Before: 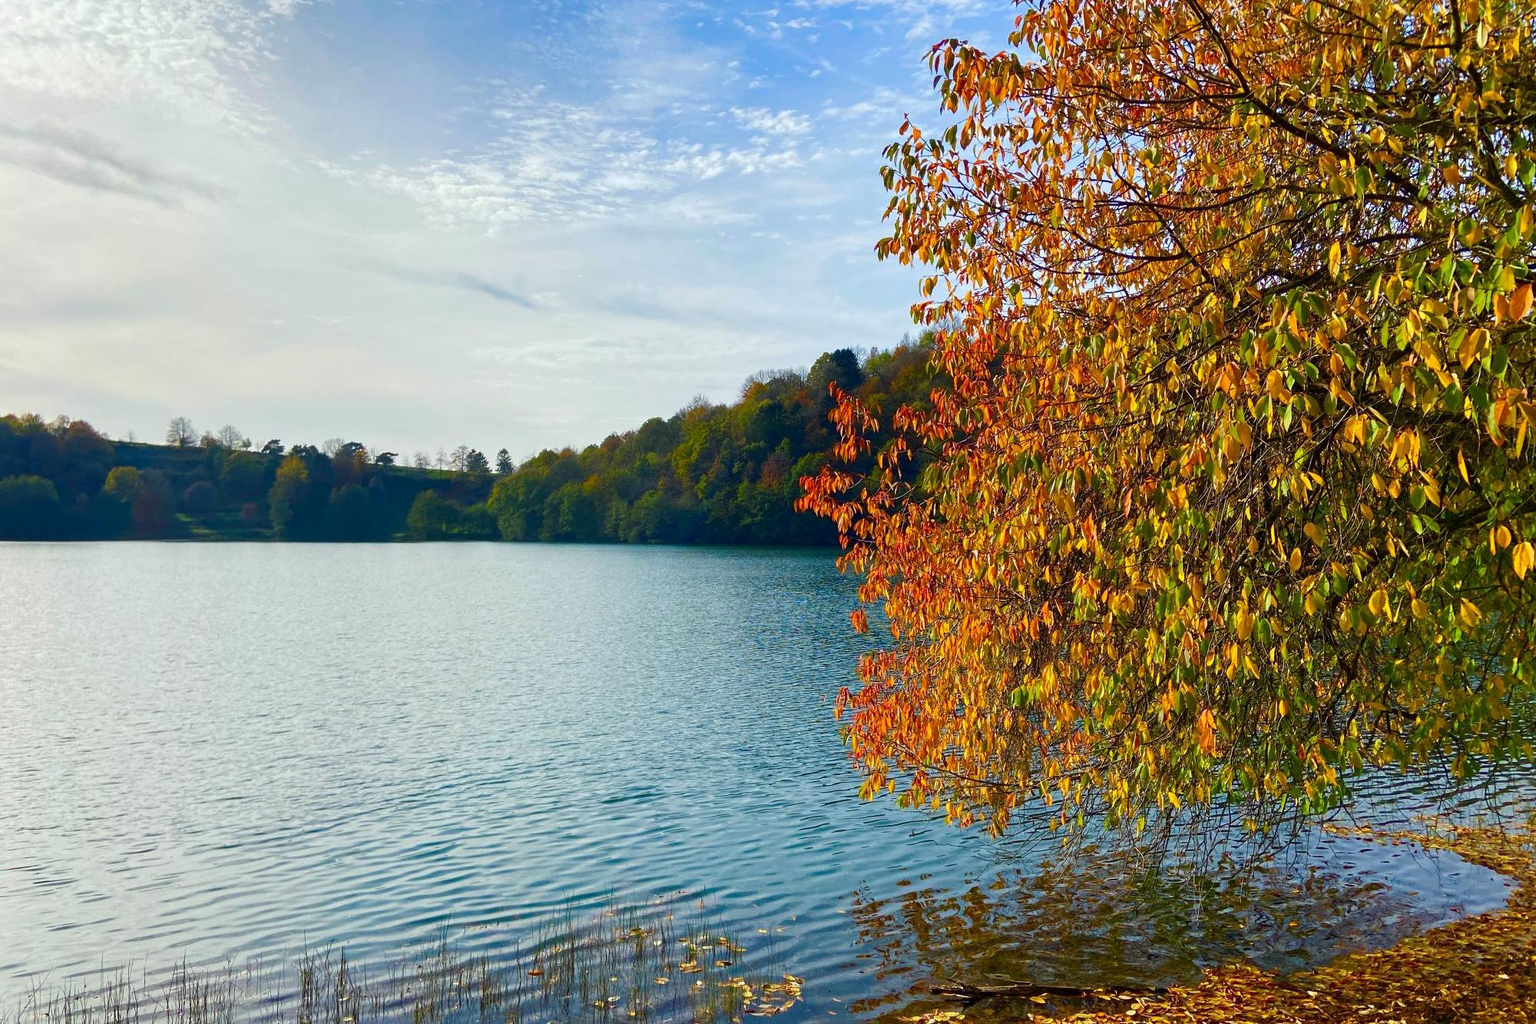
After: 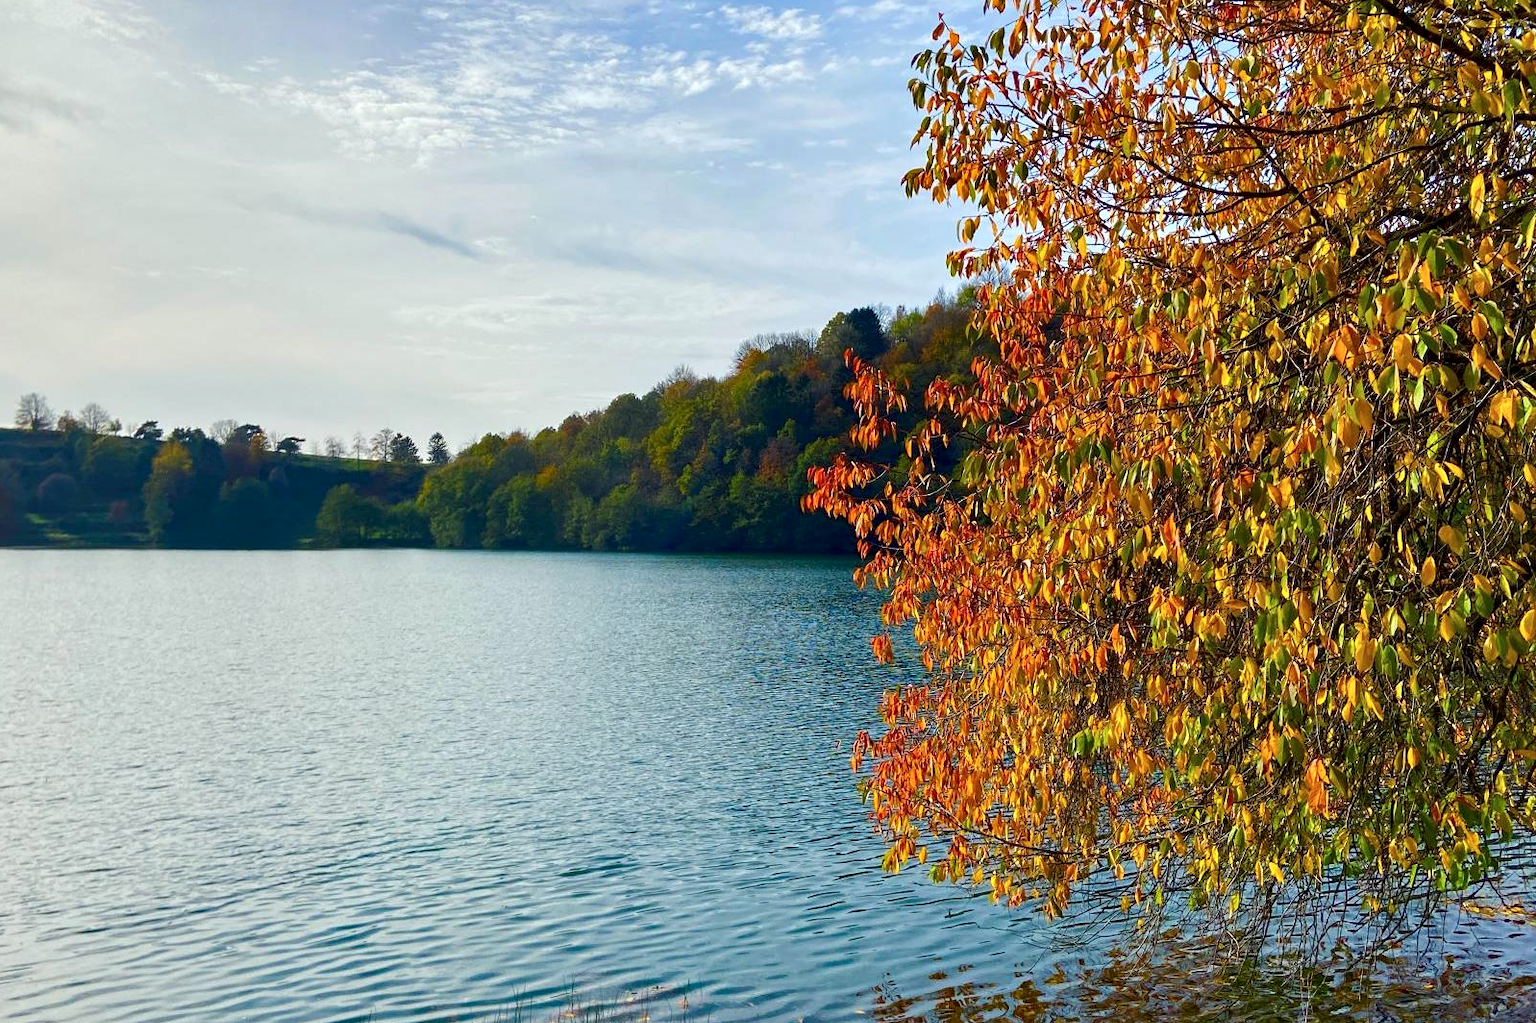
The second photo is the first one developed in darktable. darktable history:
contrast equalizer: octaves 7, y [[0.6 ×6], [0.55 ×6], [0 ×6], [0 ×6], [0 ×6]], mix 0.3
crop and rotate: left 10.071%, top 10.071%, right 10.02%, bottom 10.02%
contrast brightness saturation: saturation -0.04
